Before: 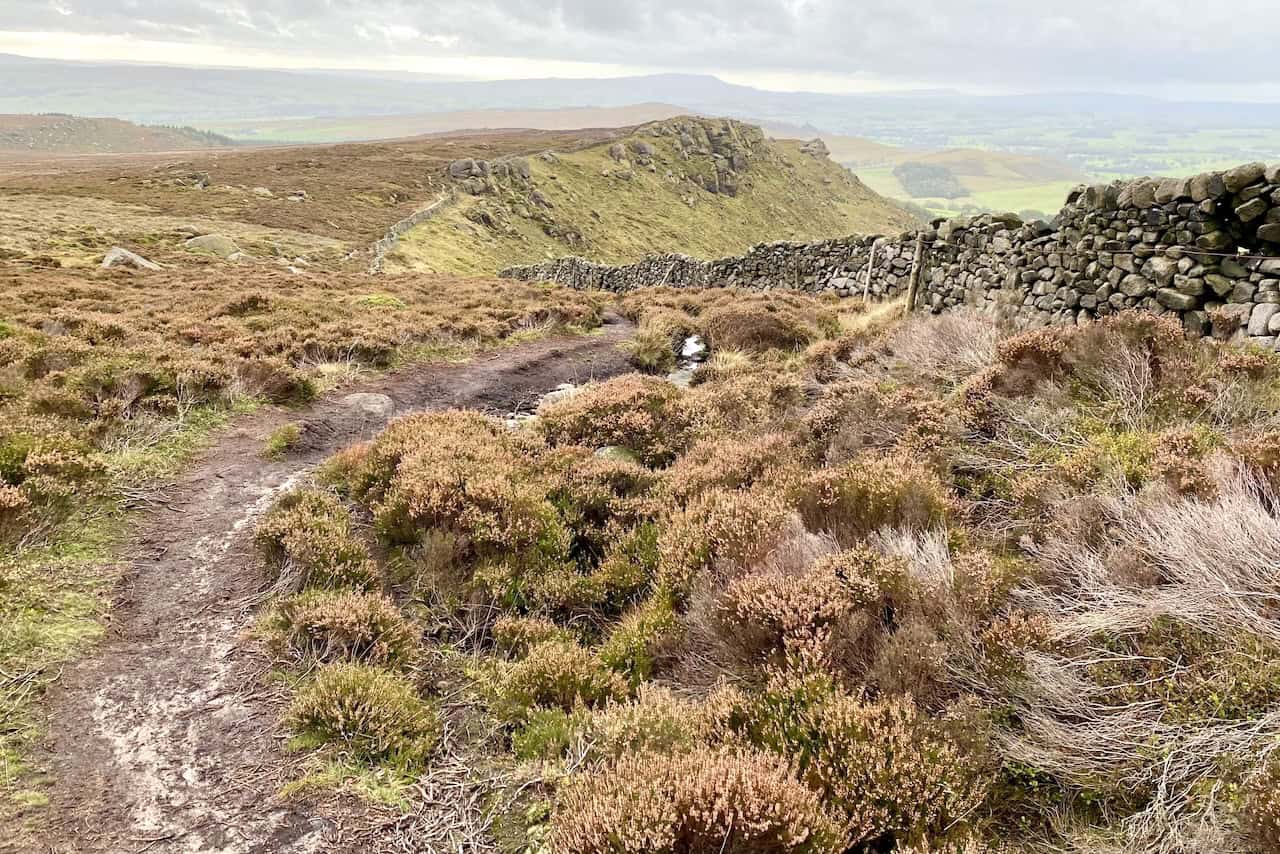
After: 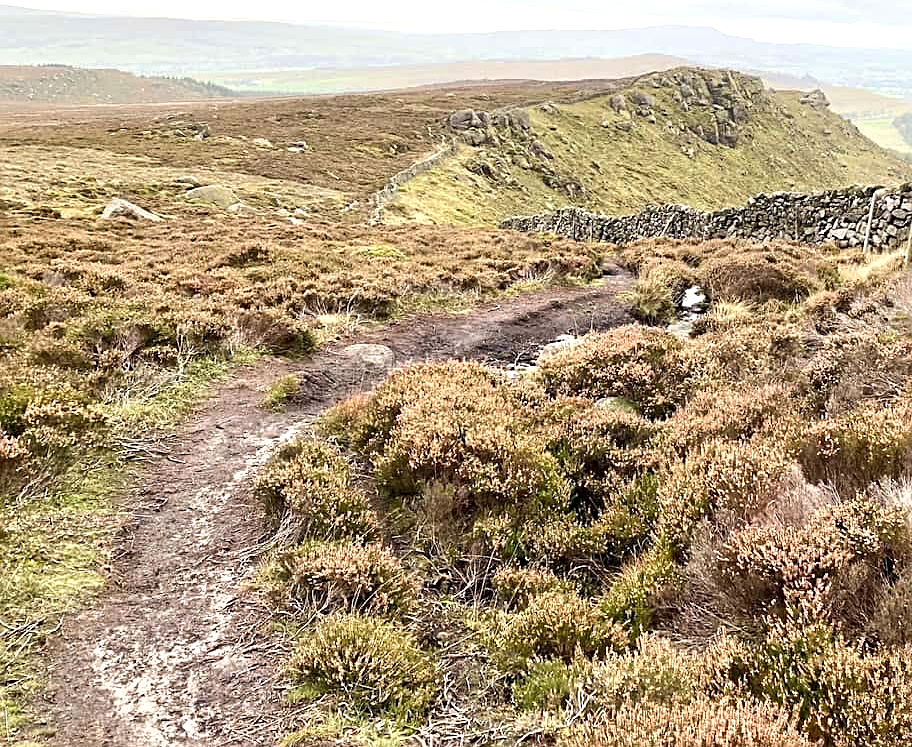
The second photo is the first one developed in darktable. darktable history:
sharpen: on, module defaults
tone equalizer: -8 EV -0.417 EV, -7 EV -0.389 EV, -6 EV -0.333 EV, -5 EV -0.222 EV, -3 EV 0.222 EV, -2 EV 0.333 EV, -1 EV 0.389 EV, +0 EV 0.417 EV, edges refinement/feathering 500, mask exposure compensation -1.57 EV, preserve details no
crop: top 5.803%, right 27.864%, bottom 5.804%
